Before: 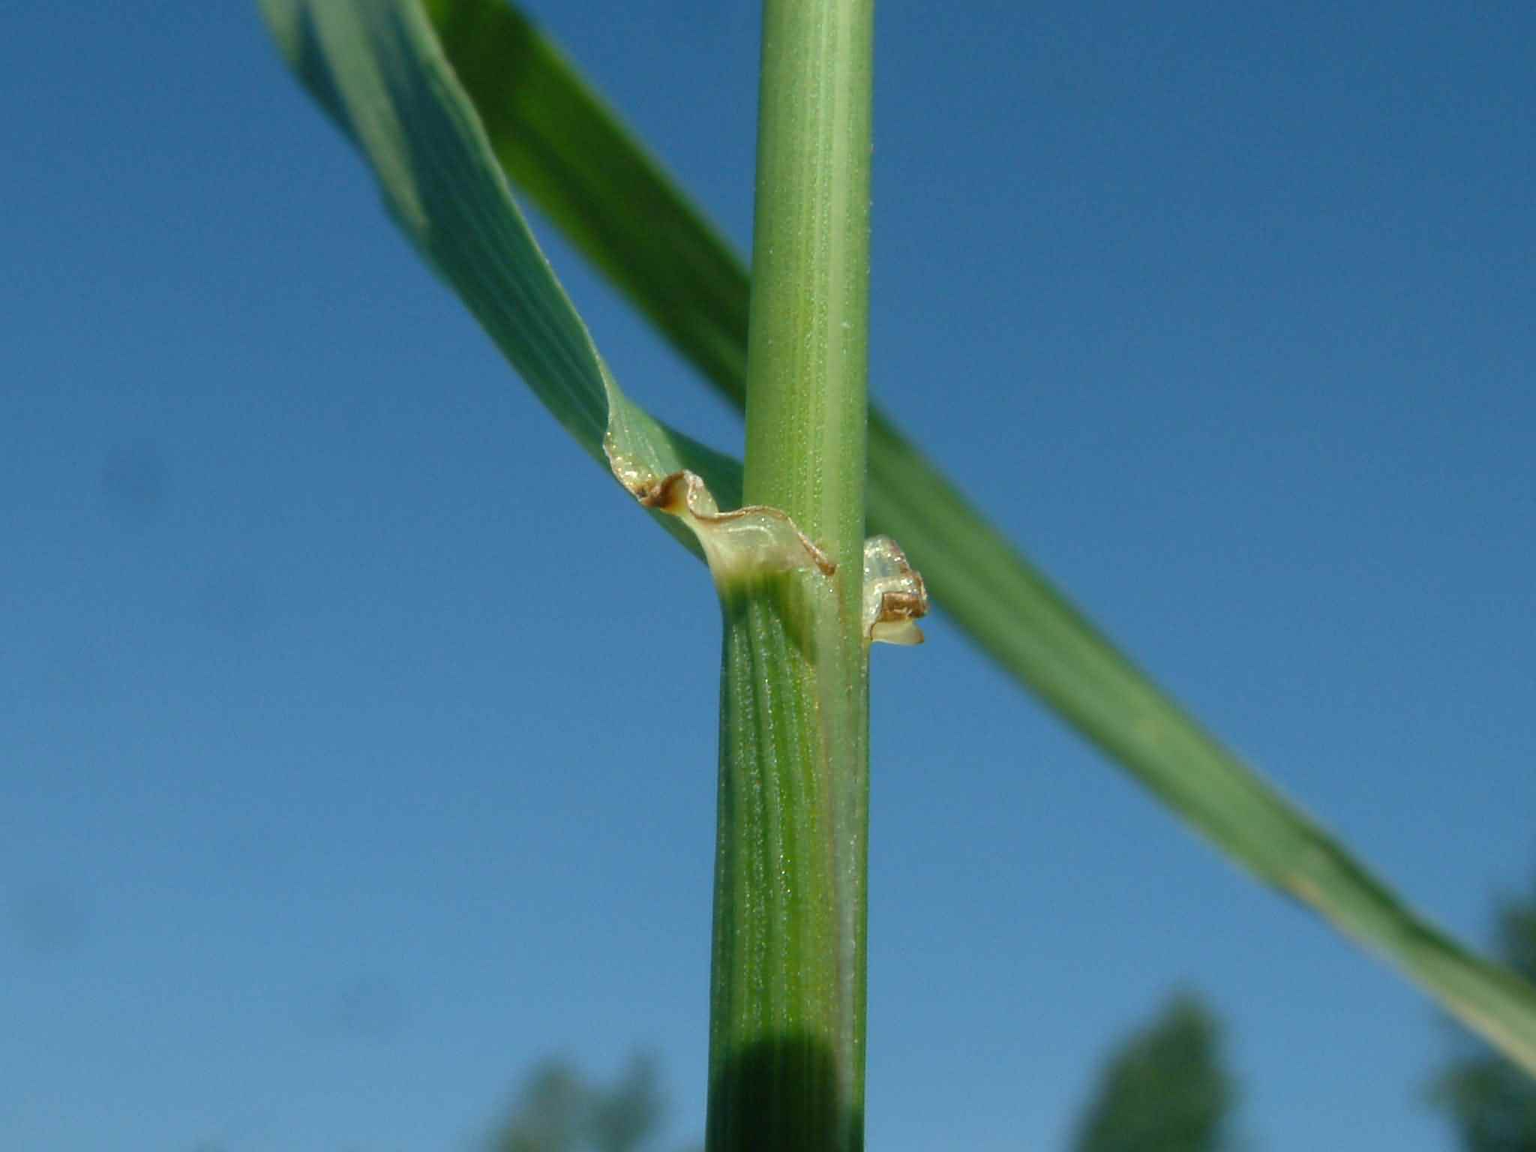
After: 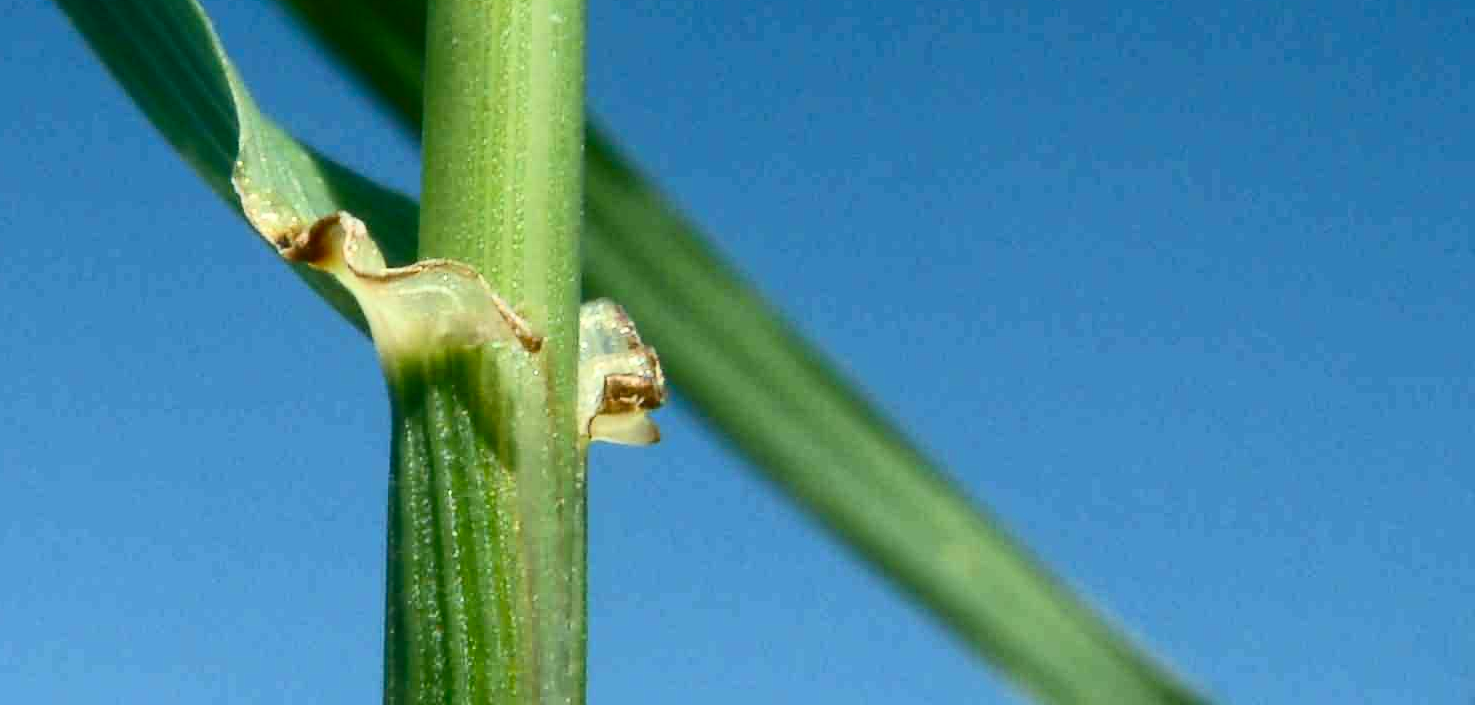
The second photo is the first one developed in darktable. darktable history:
crop and rotate: left 27.938%, top 27.046%, bottom 27.046%
contrast brightness saturation: contrast 0.4, brightness 0.1, saturation 0.21
